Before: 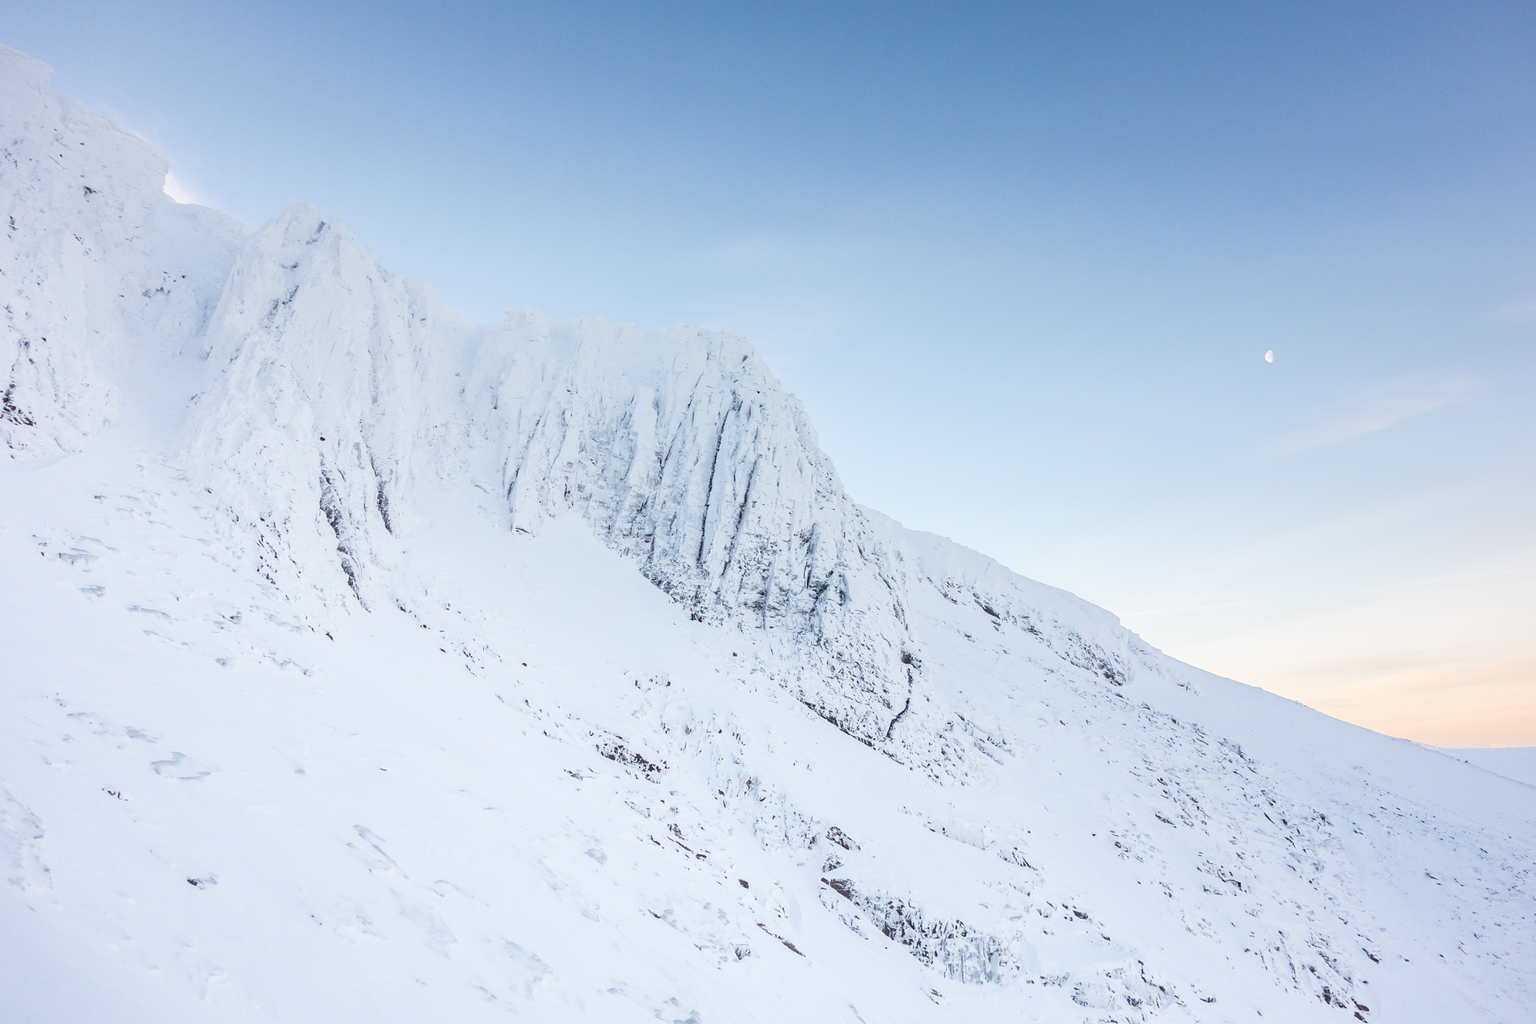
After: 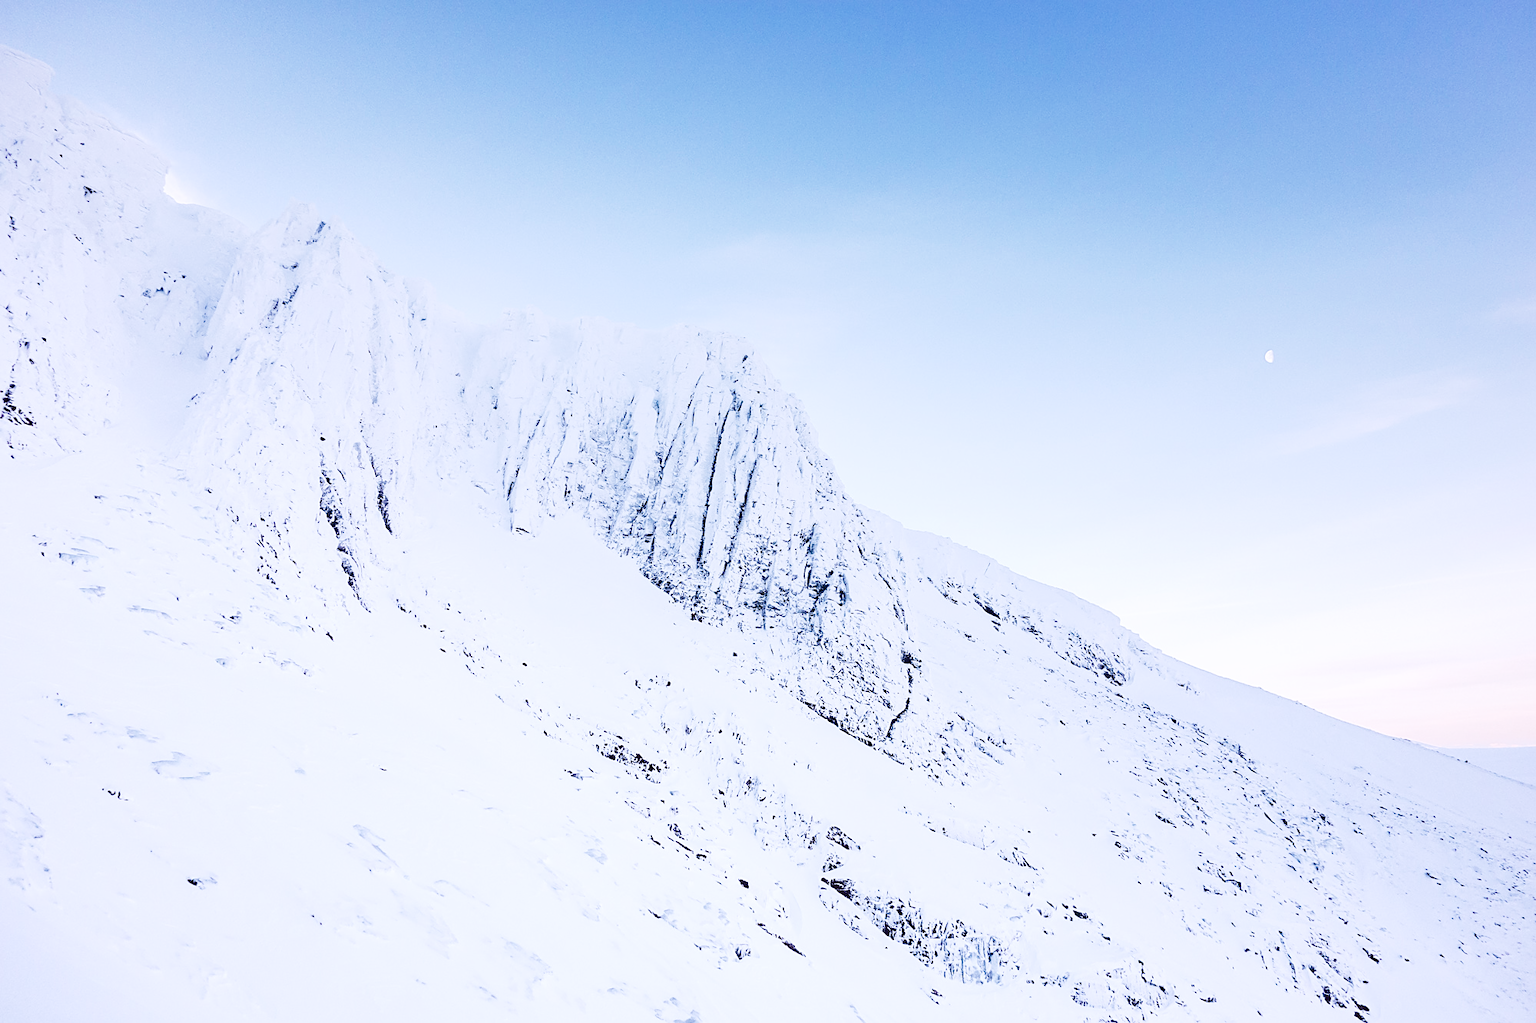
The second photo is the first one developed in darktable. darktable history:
base curve: curves: ch0 [(0, 0) (0.028, 0.03) (0.121, 0.232) (0.46, 0.748) (0.859, 0.968) (1, 1)], preserve colors none
sharpen: on, module defaults
color calibration: output R [1.063, -0.012, -0.003, 0], output B [-0.079, 0.047, 1, 0], illuminant custom, x 0.389, y 0.387, temperature 3838.64 K
shadows and highlights: soften with gaussian
